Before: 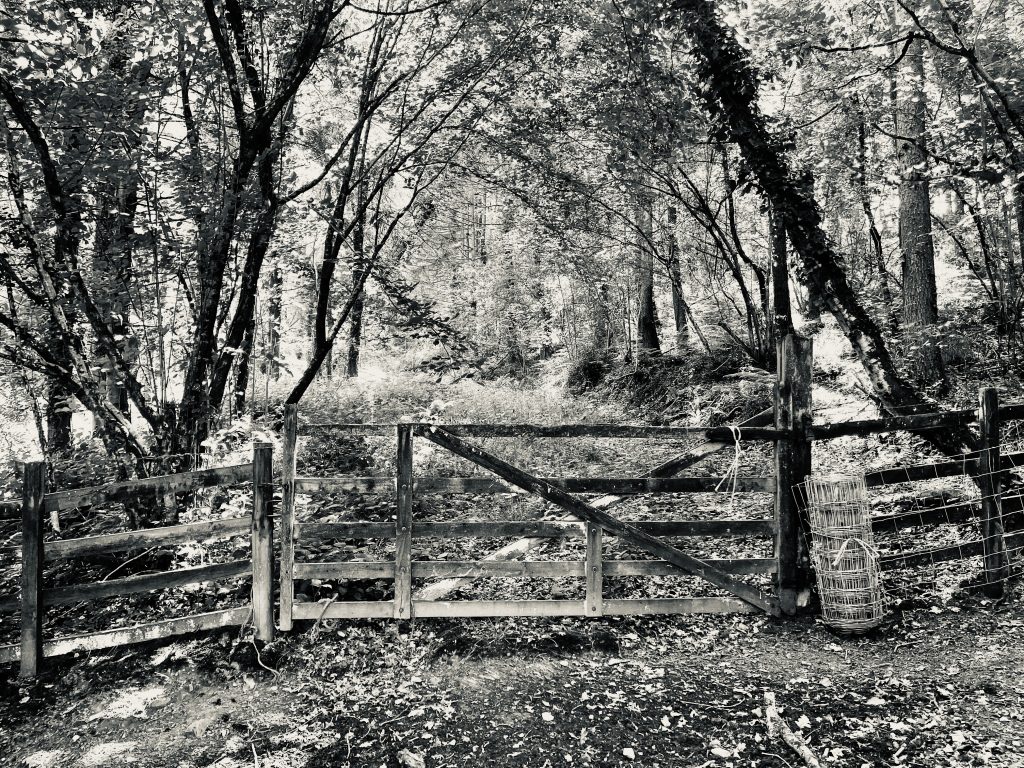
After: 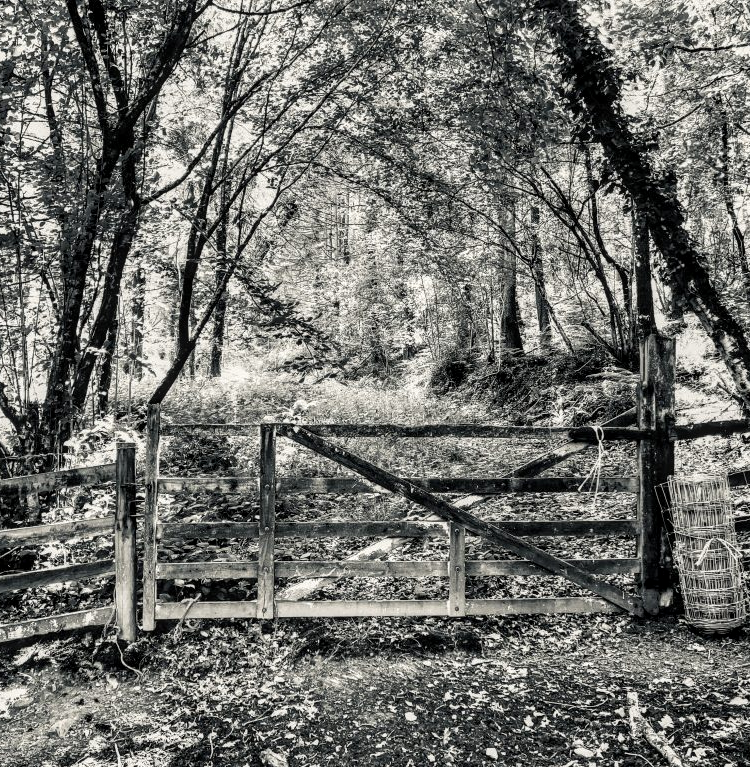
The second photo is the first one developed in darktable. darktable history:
tone equalizer: on, module defaults
crop: left 13.443%, right 13.31%
local contrast: detail 130%
